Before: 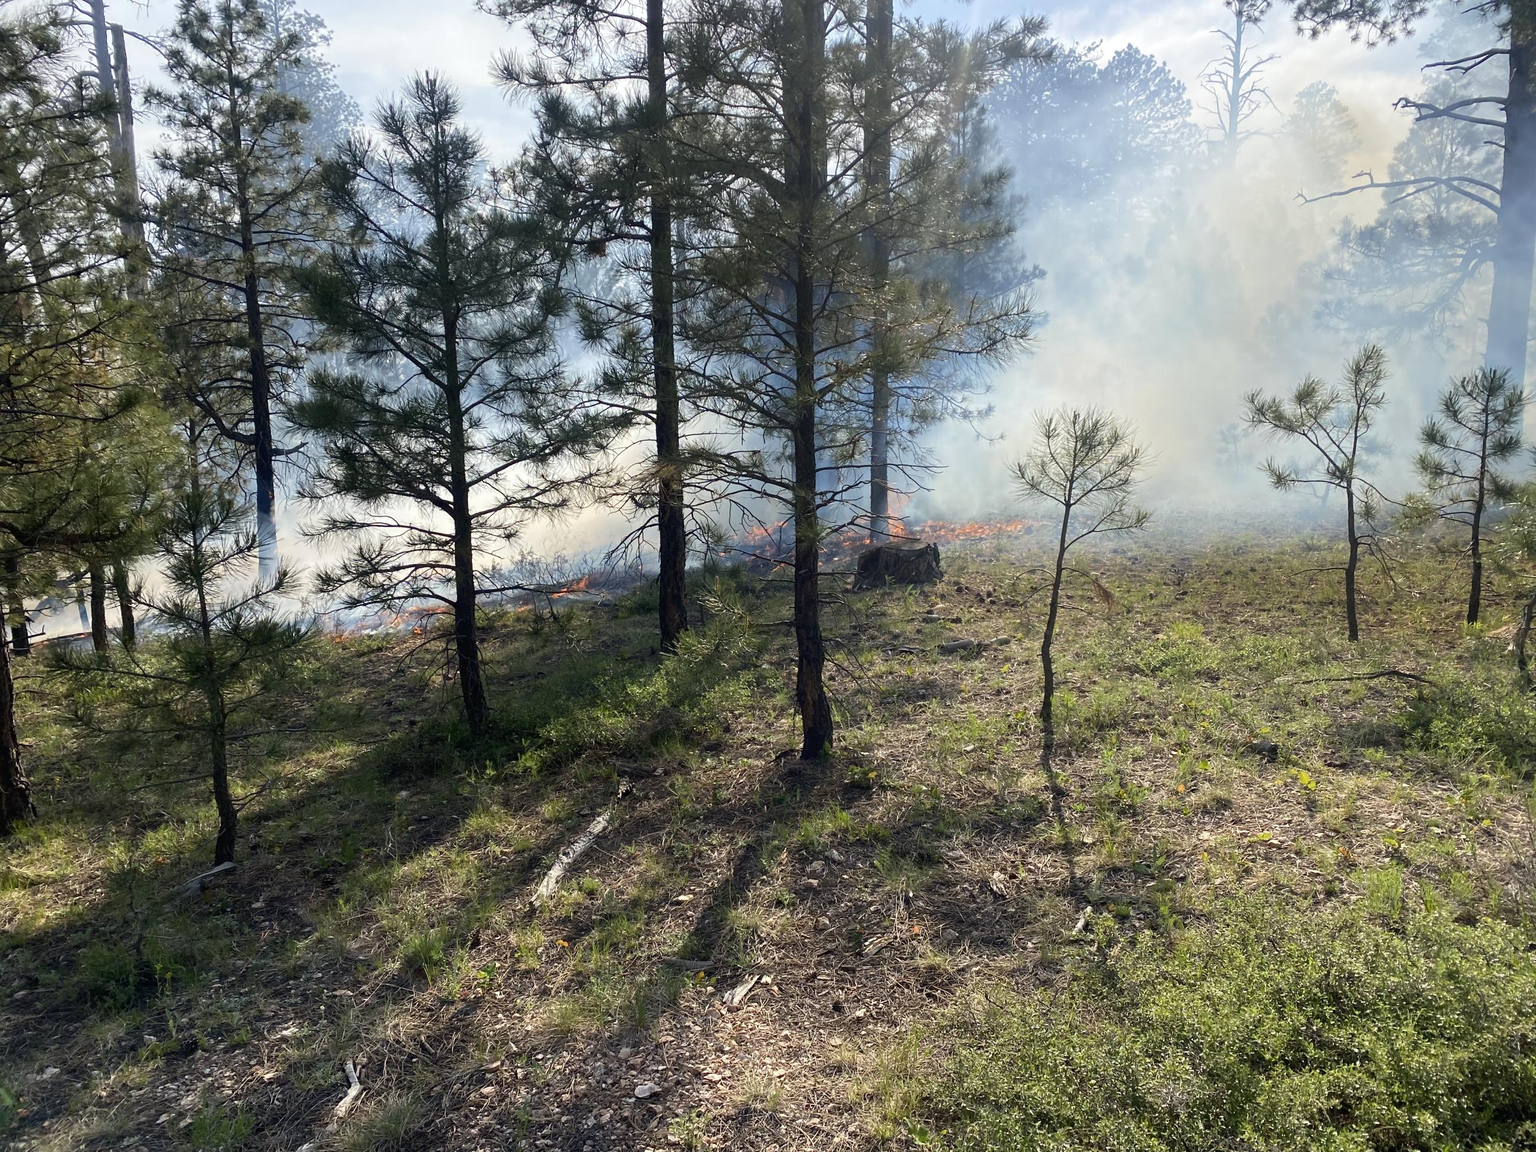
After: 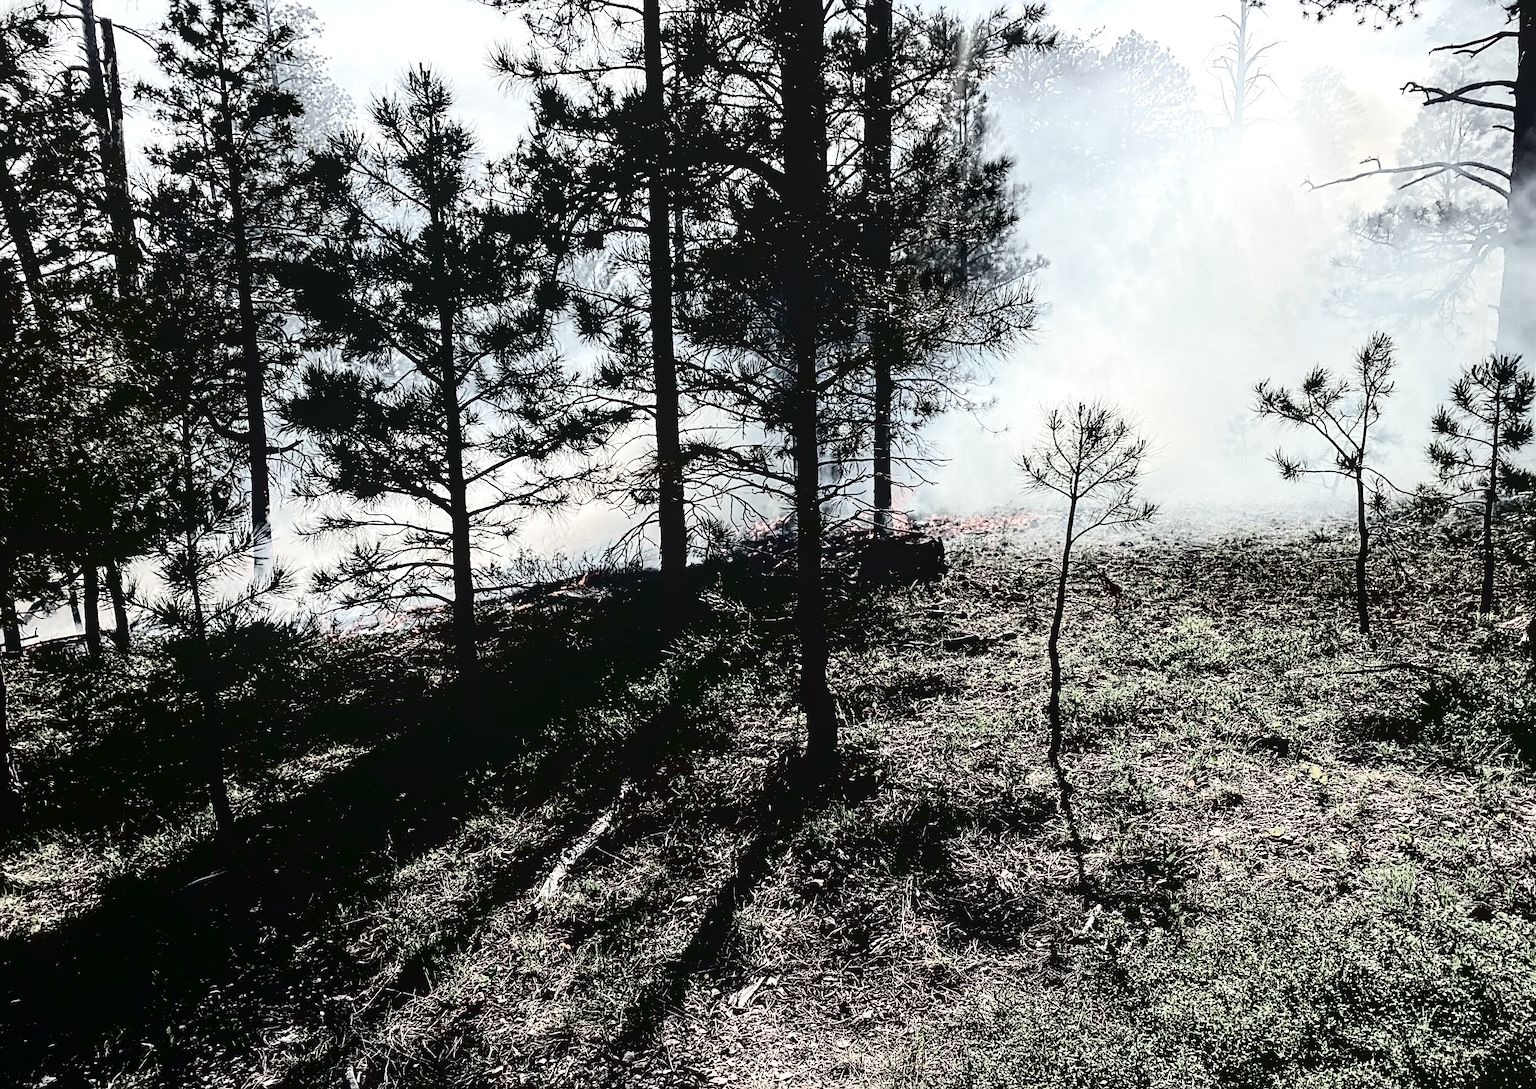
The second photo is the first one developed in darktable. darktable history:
tone equalizer: -8 EV -0.75 EV, -7 EV -0.7 EV, -6 EV -0.6 EV, -5 EV -0.4 EV, -3 EV 0.4 EV, -2 EV 0.6 EV, -1 EV 0.7 EV, +0 EV 0.75 EV, edges refinement/feathering 500, mask exposure compensation -1.57 EV, preserve details no
contrast brightness saturation: contrast 0.77, brightness -1, saturation 1
color contrast: green-magenta contrast 0.3, blue-yellow contrast 0.15
crop: top 0.448%, right 0.264%, bottom 5.045%
local contrast: on, module defaults
sharpen: radius 3.119
rotate and perspective: rotation -0.45°, automatic cropping original format, crop left 0.008, crop right 0.992, crop top 0.012, crop bottom 0.988
